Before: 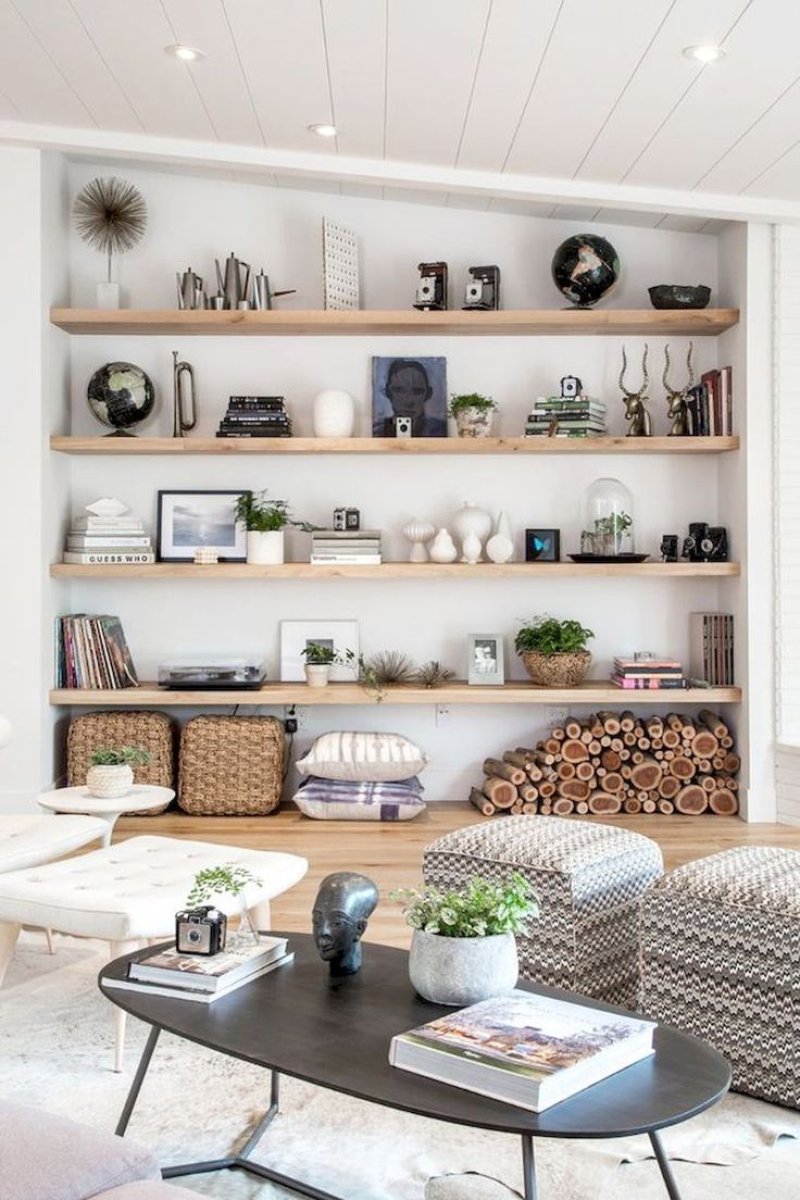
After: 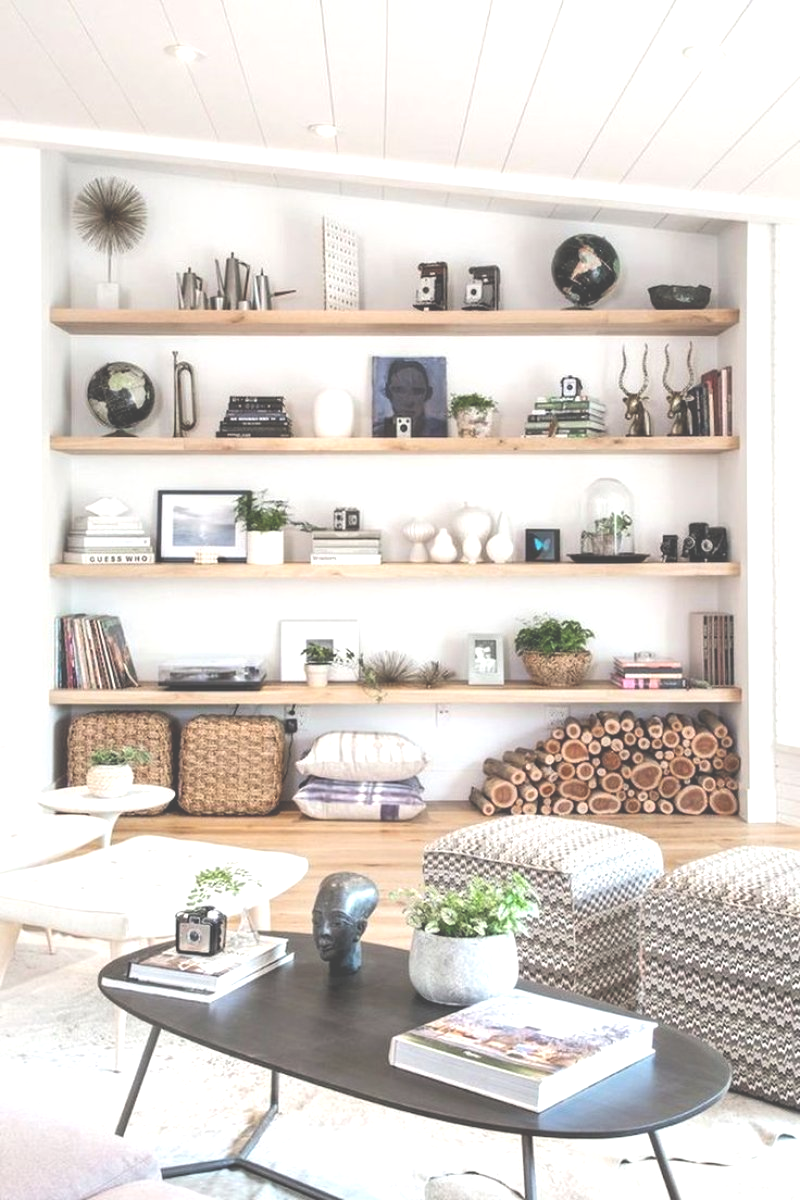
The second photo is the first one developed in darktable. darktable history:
exposure: black level correction -0.041, exposure 0.062 EV, compensate highlight preservation false
tone equalizer: -8 EV -0.452 EV, -7 EV -0.408 EV, -6 EV -0.303 EV, -5 EV -0.234 EV, -3 EV 0.194 EV, -2 EV 0.332 EV, -1 EV 0.4 EV, +0 EV 0.403 EV, smoothing diameter 24.78%, edges refinement/feathering 13.44, preserve details guided filter
